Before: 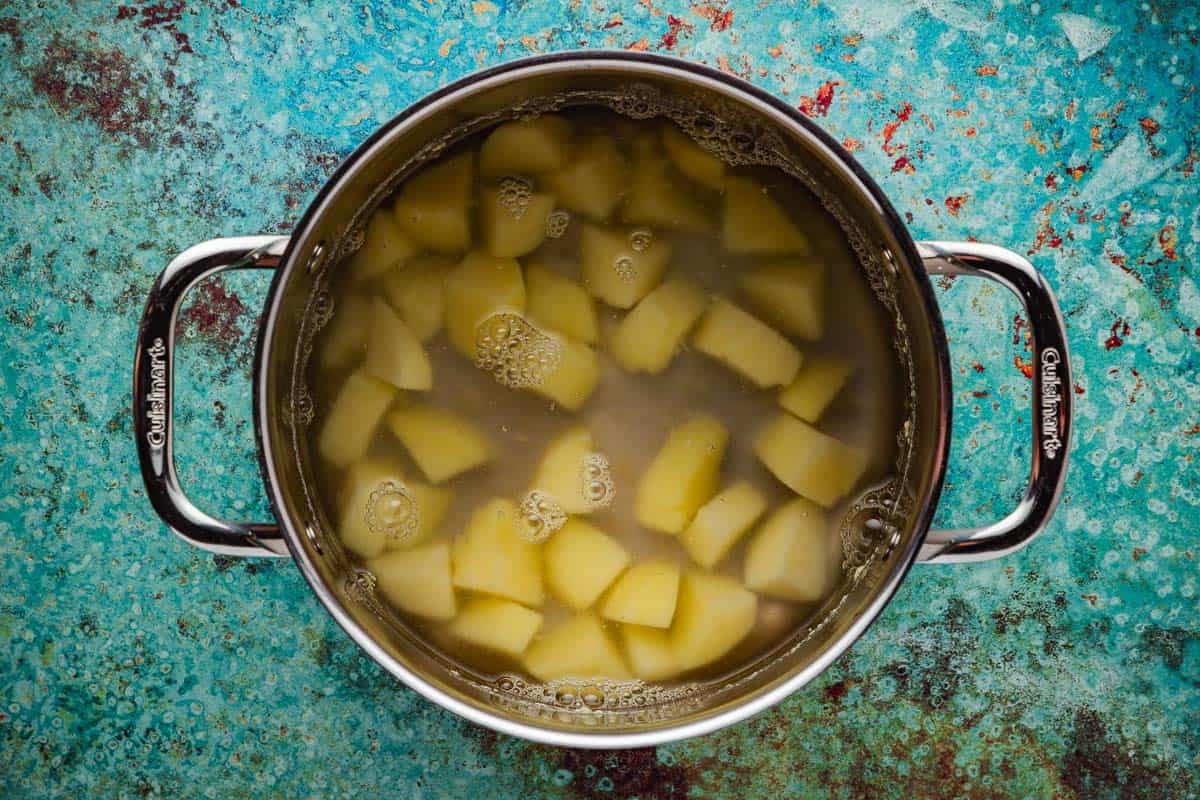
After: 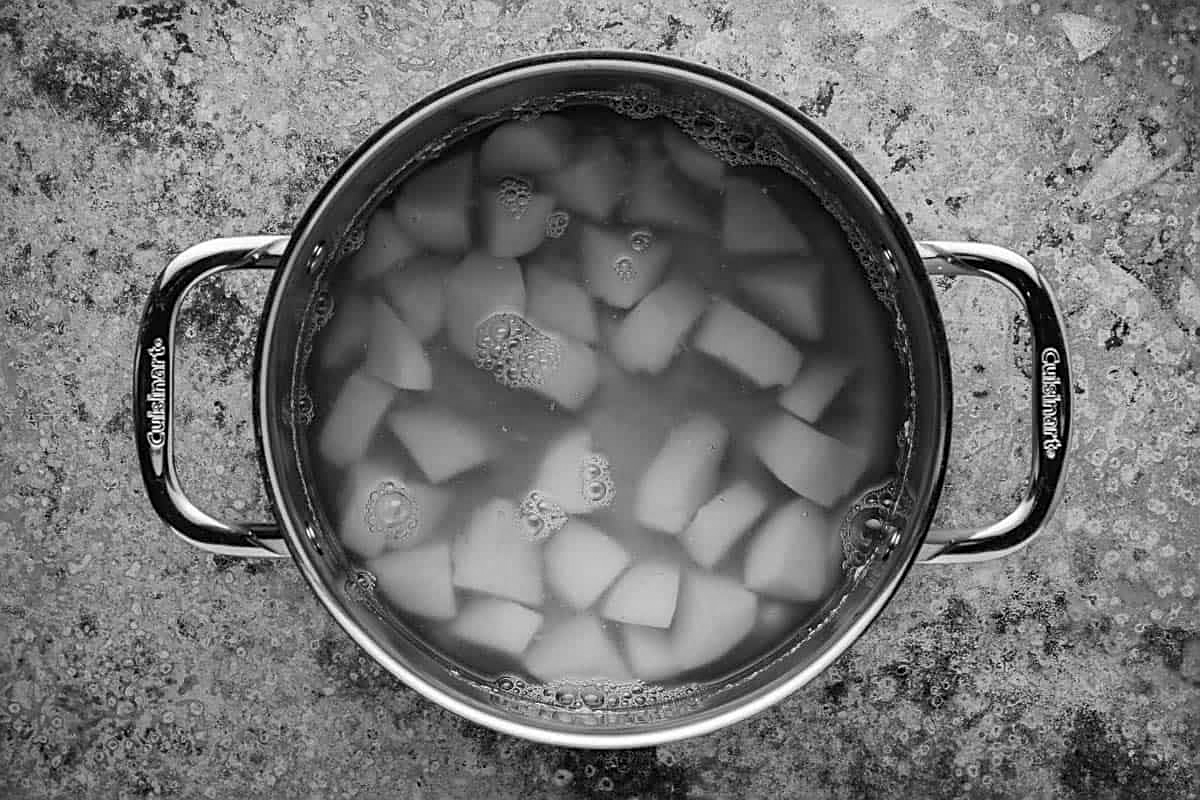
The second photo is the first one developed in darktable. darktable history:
monochrome: size 3.1
sharpen: on, module defaults
